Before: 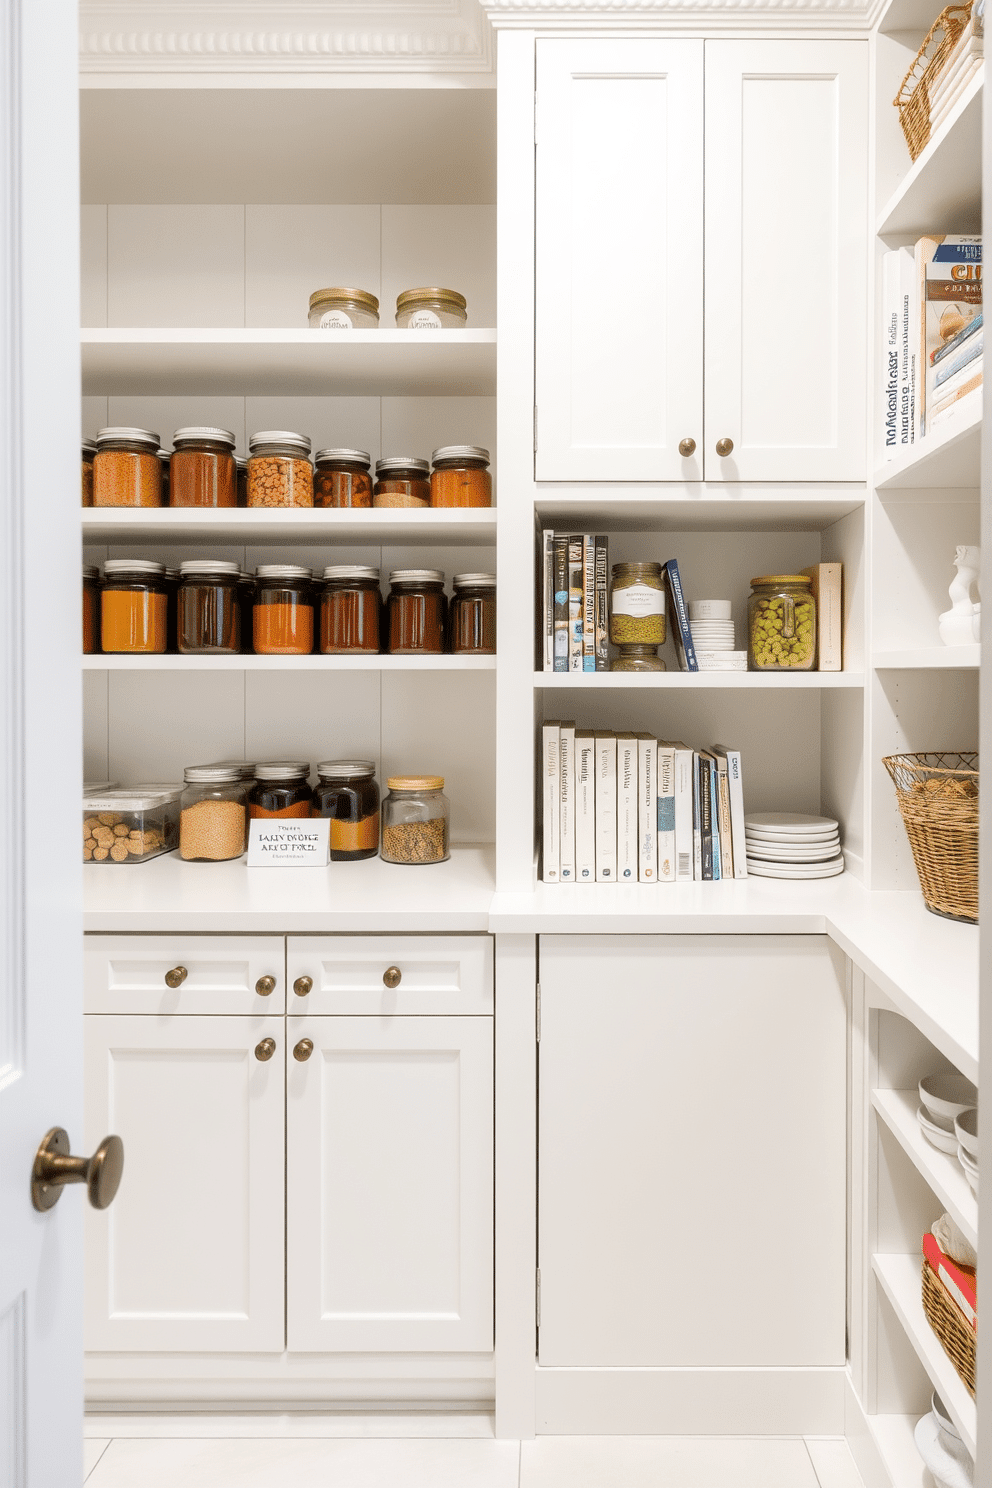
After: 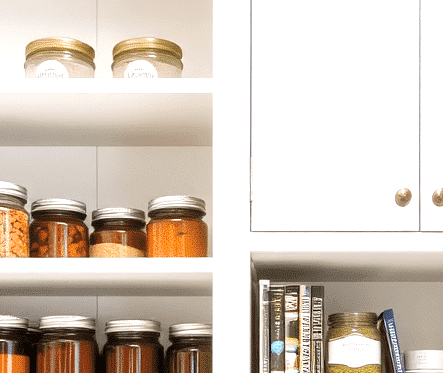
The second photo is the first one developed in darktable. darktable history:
exposure: black level correction 0, exposure 0.7 EV, compensate exposure bias true, compensate highlight preservation false
crop: left 28.64%, top 16.832%, right 26.637%, bottom 58.055%
white balance: red 0.983, blue 1.036
